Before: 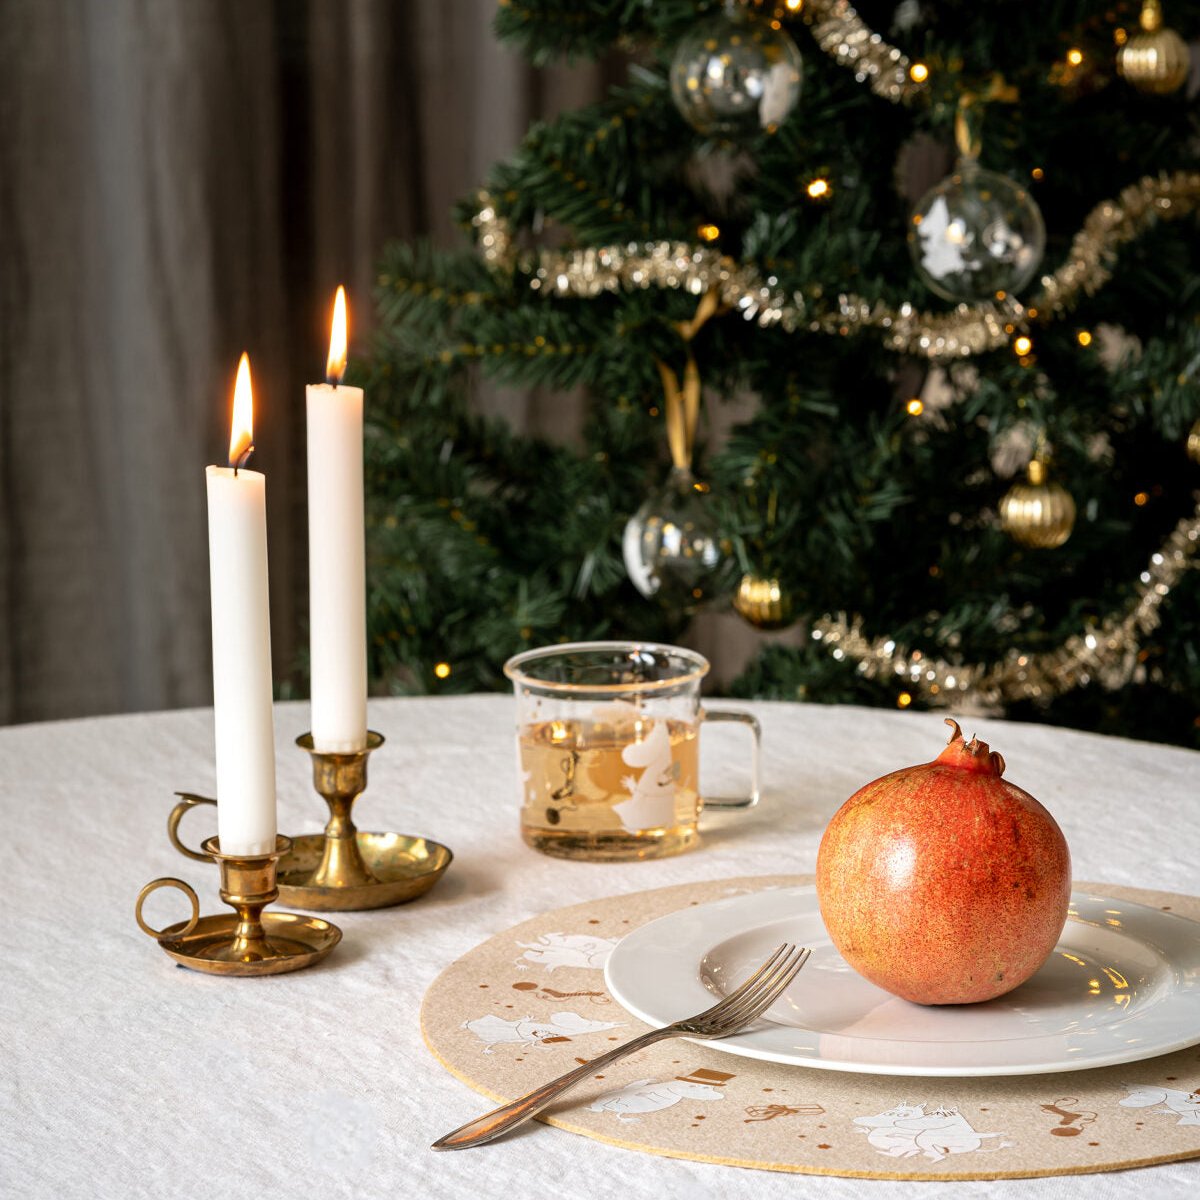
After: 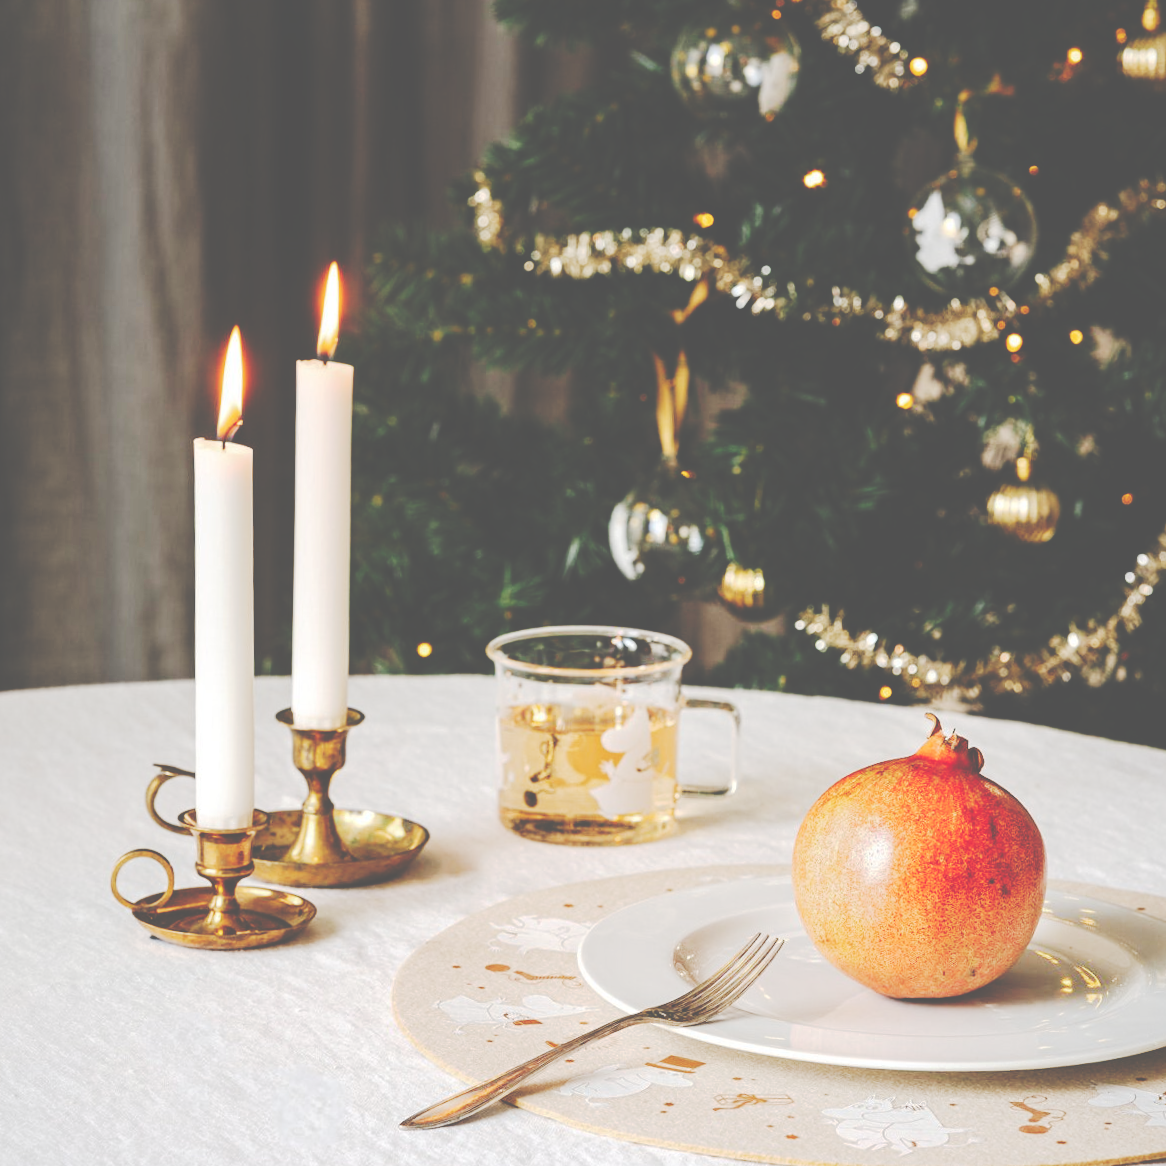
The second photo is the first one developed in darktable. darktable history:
tone curve: curves: ch0 [(0, 0) (0.003, 0.301) (0.011, 0.302) (0.025, 0.307) (0.044, 0.313) (0.069, 0.316) (0.1, 0.322) (0.136, 0.325) (0.177, 0.341) (0.224, 0.358) (0.277, 0.386) (0.335, 0.429) (0.399, 0.486) (0.468, 0.556) (0.543, 0.644) (0.623, 0.728) (0.709, 0.796) (0.801, 0.854) (0.898, 0.908) (1, 1)], preserve colors none
base curve: curves: ch0 [(0, 0.024) (0.055, 0.065) (0.121, 0.166) (0.236, 0.319) (0.693, 0.726) (1, 1)], preserve colors none
crop and rotate: angle -1.69°
